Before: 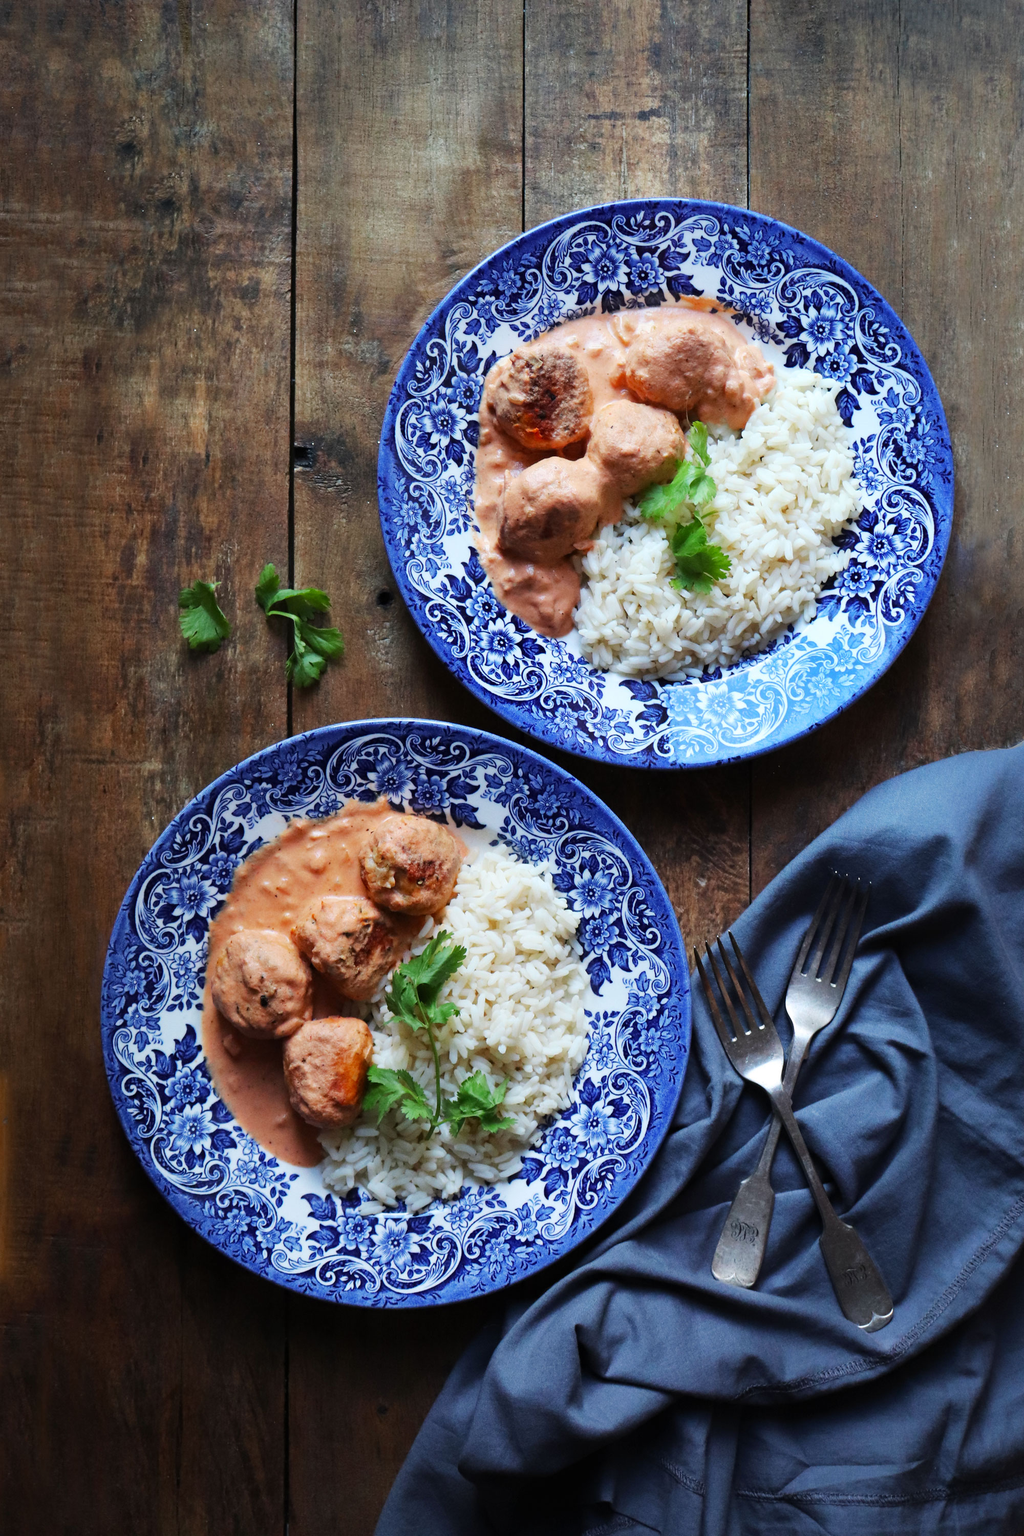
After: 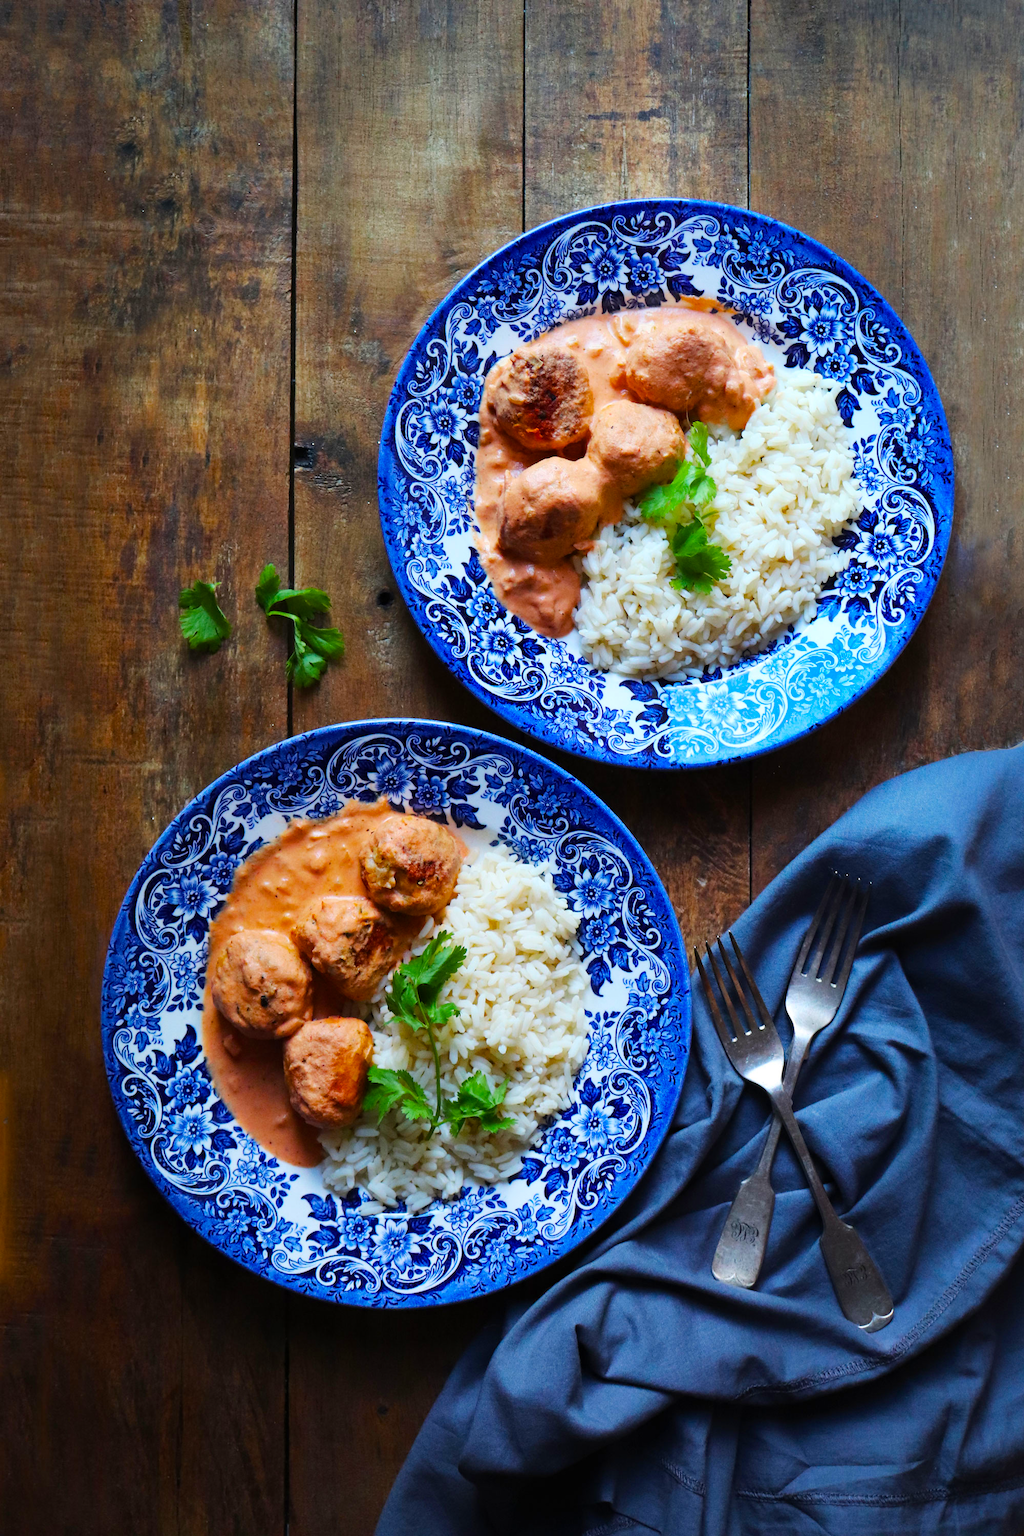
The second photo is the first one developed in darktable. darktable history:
color balance rgb: perceptual saturation grading › global saturation 40.295%, global vibrance 20%
